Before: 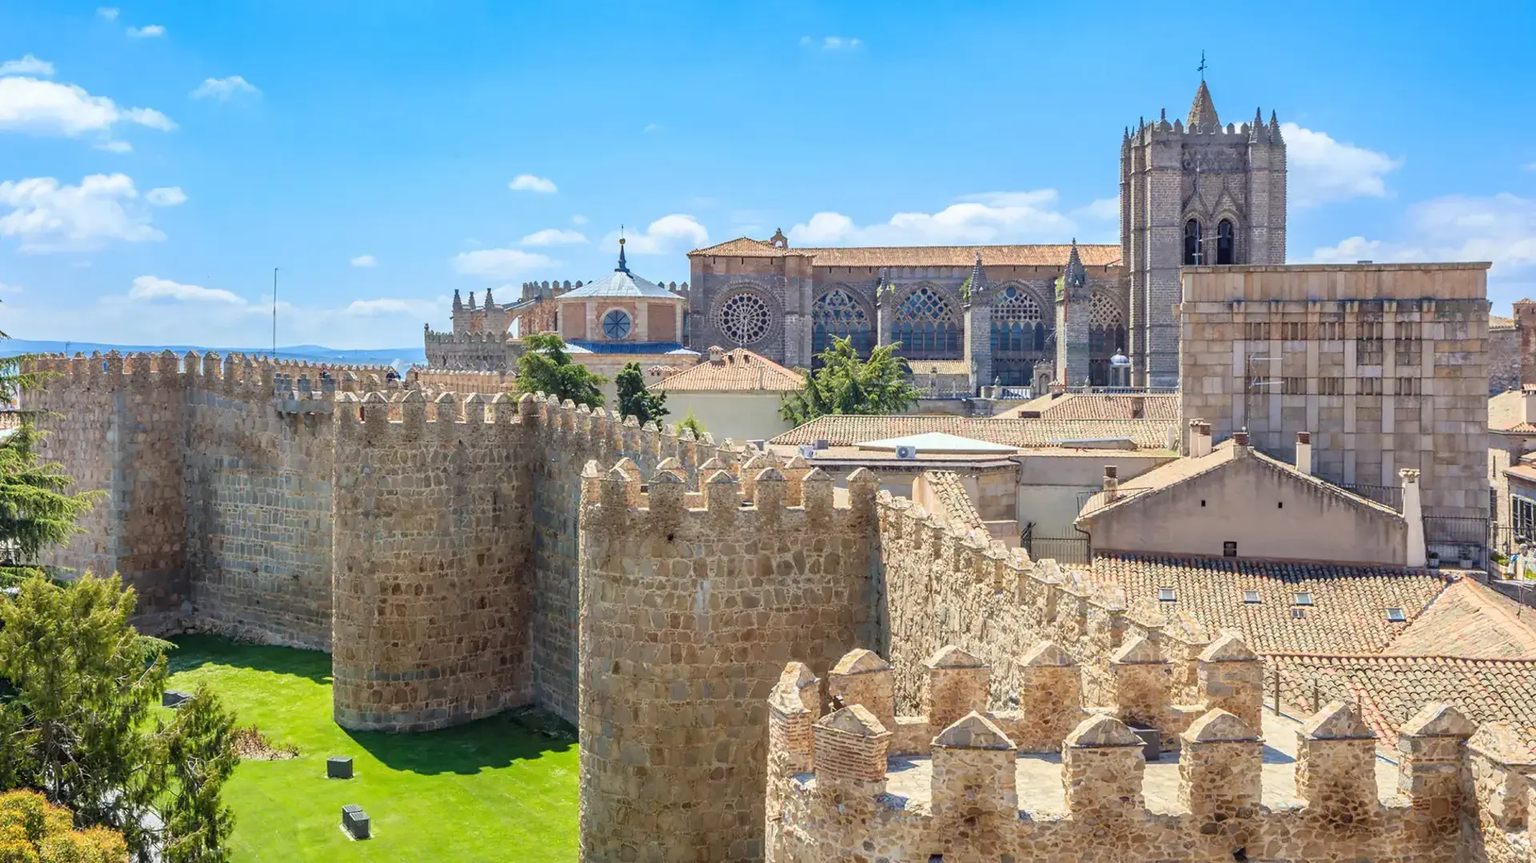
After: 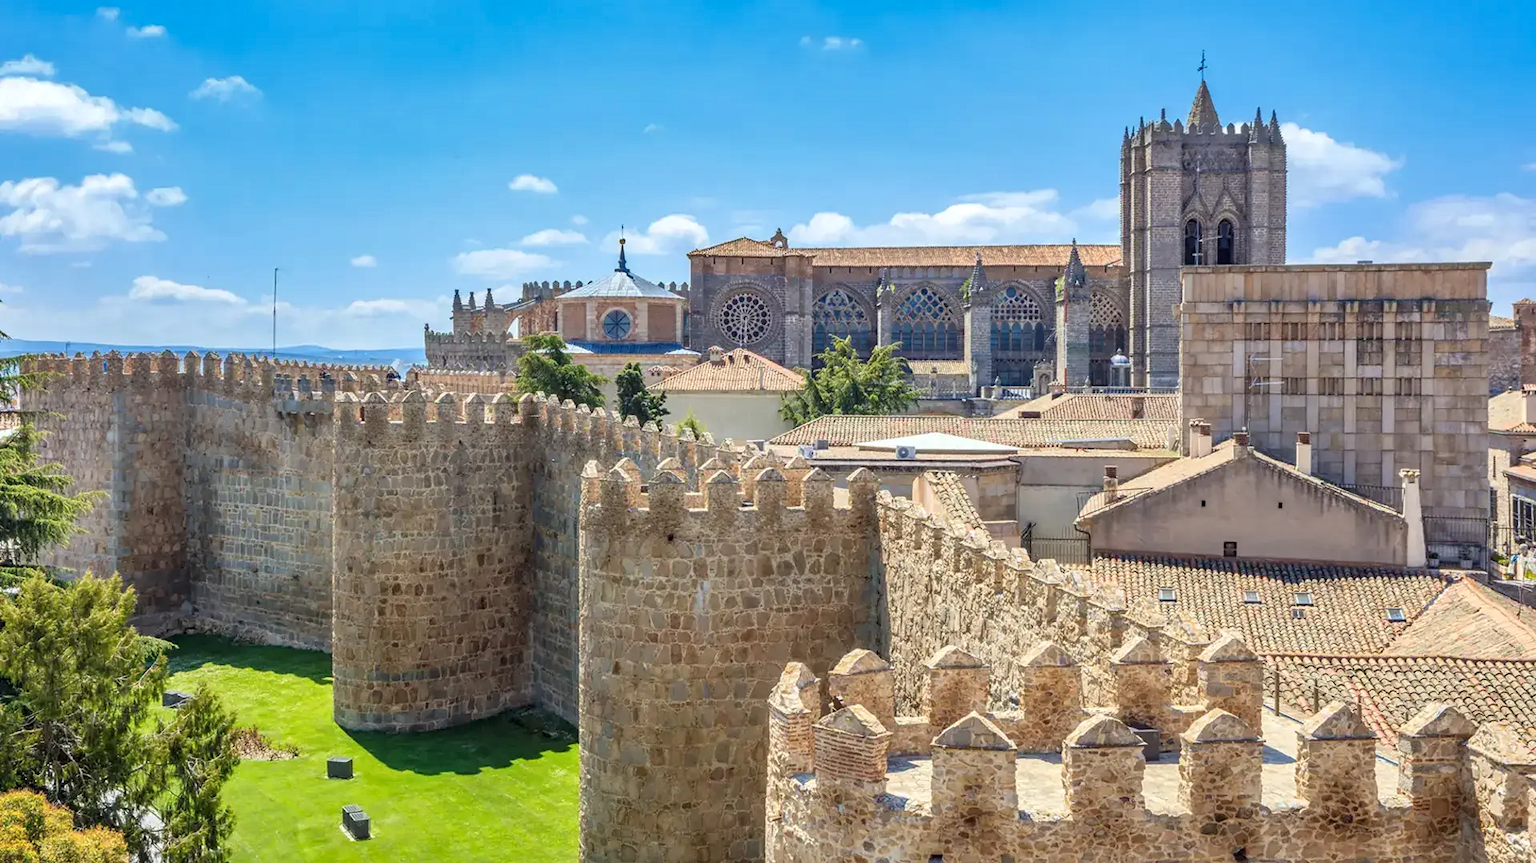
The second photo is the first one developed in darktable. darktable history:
local contrast: highlights 105%, shadows 99%, detail 119%, midtone range 0.2
shadows and highlights: low approximation 0.01, soften with gaussian
